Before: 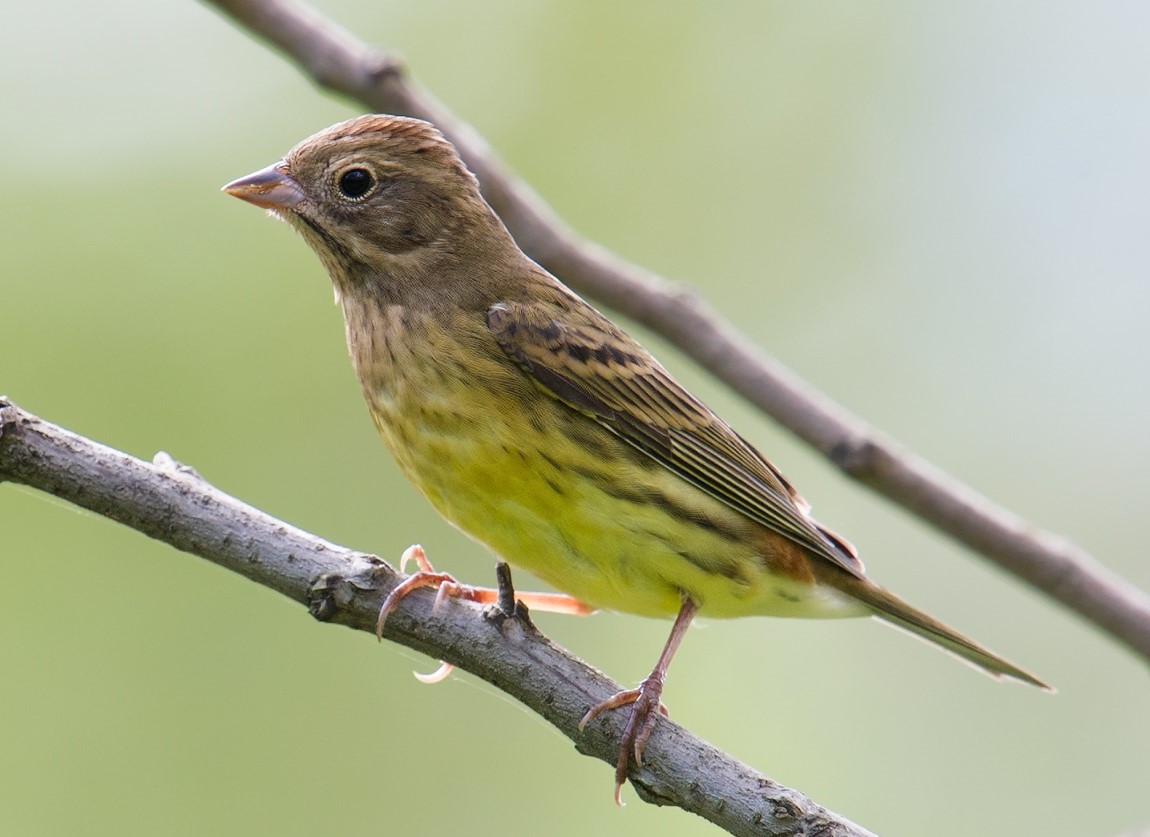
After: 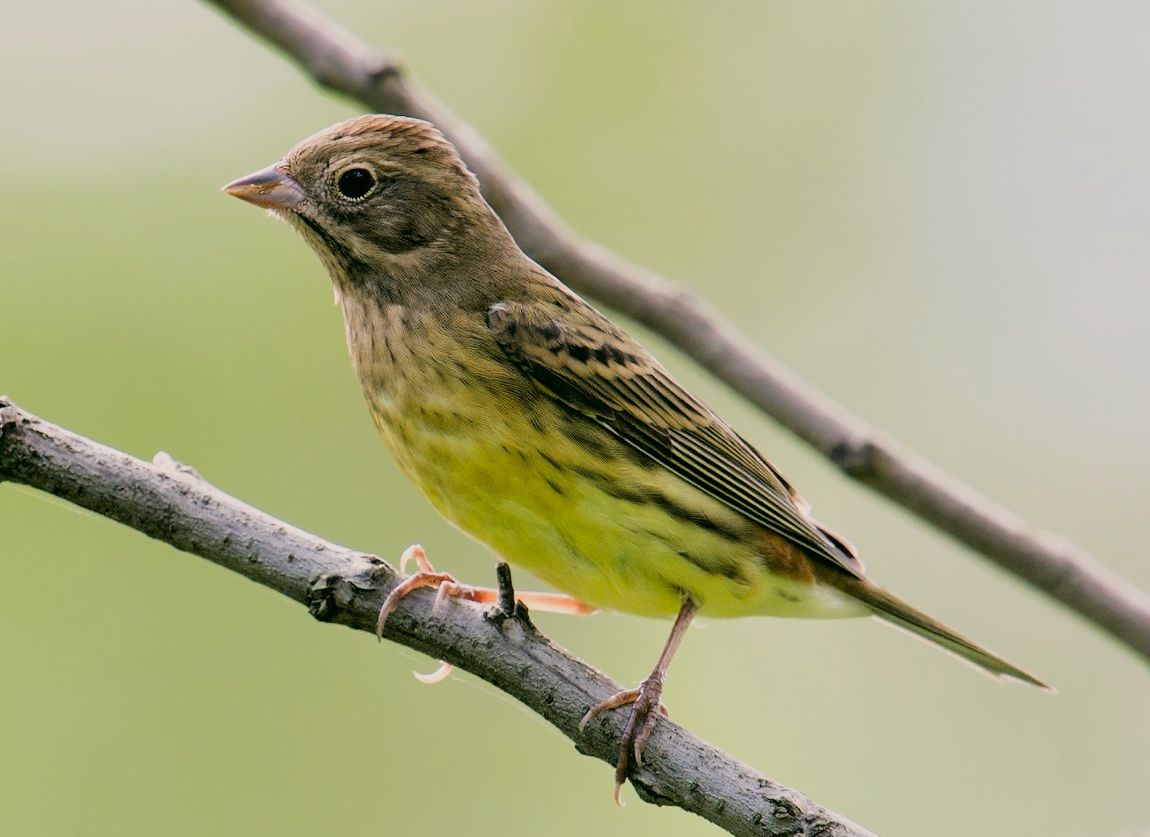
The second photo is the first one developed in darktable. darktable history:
filmic rgb: black relative exposure -5 EV, hardness 2.88, contrast 1.2
color correction: highlights a* 4.02, highlights b* 4.98, shadows a* -7.55, shadows b* 4.98
